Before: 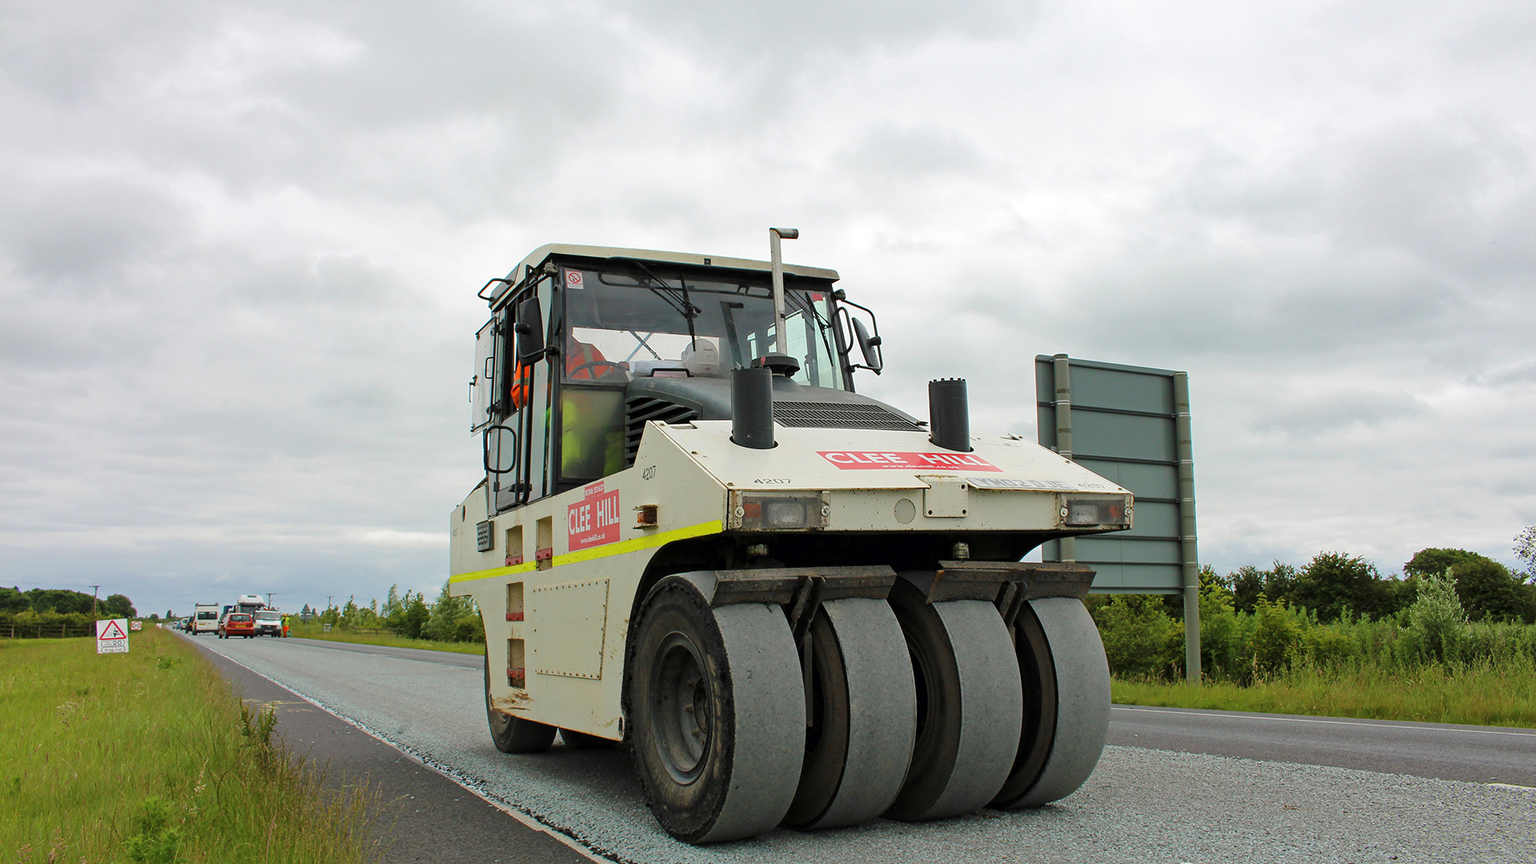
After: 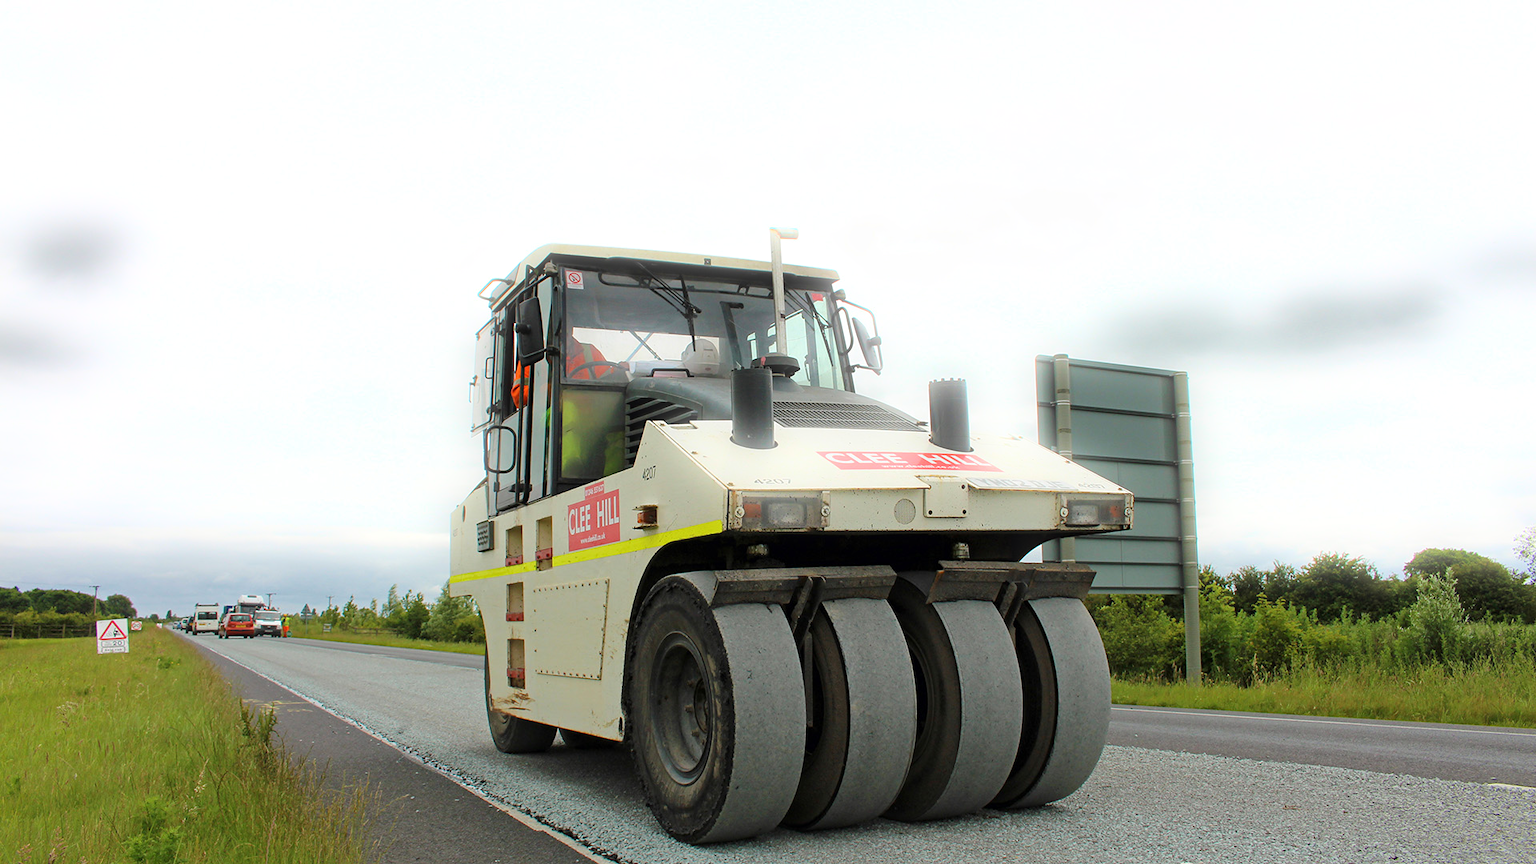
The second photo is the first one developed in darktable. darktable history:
exposure: exposure 0.197 EV, compensate highlight preservation false
white balance: red 1, blue 1
bloom: size 5%, threshold 95%, strength 15%
